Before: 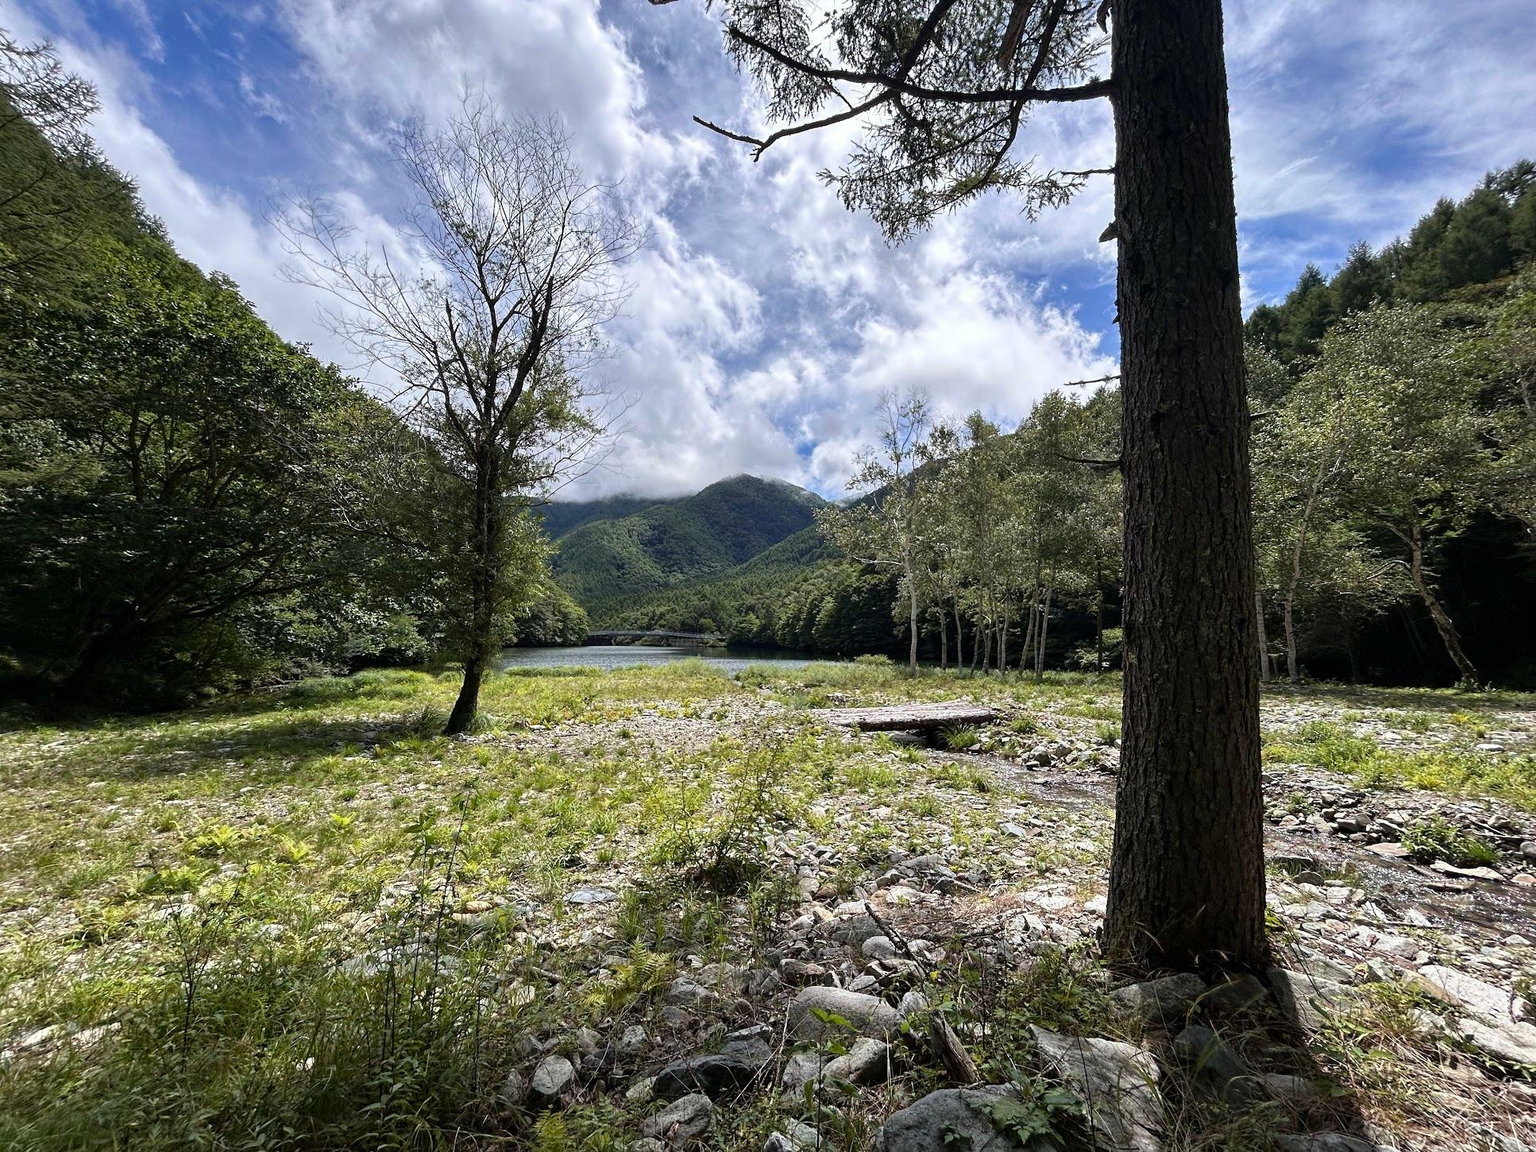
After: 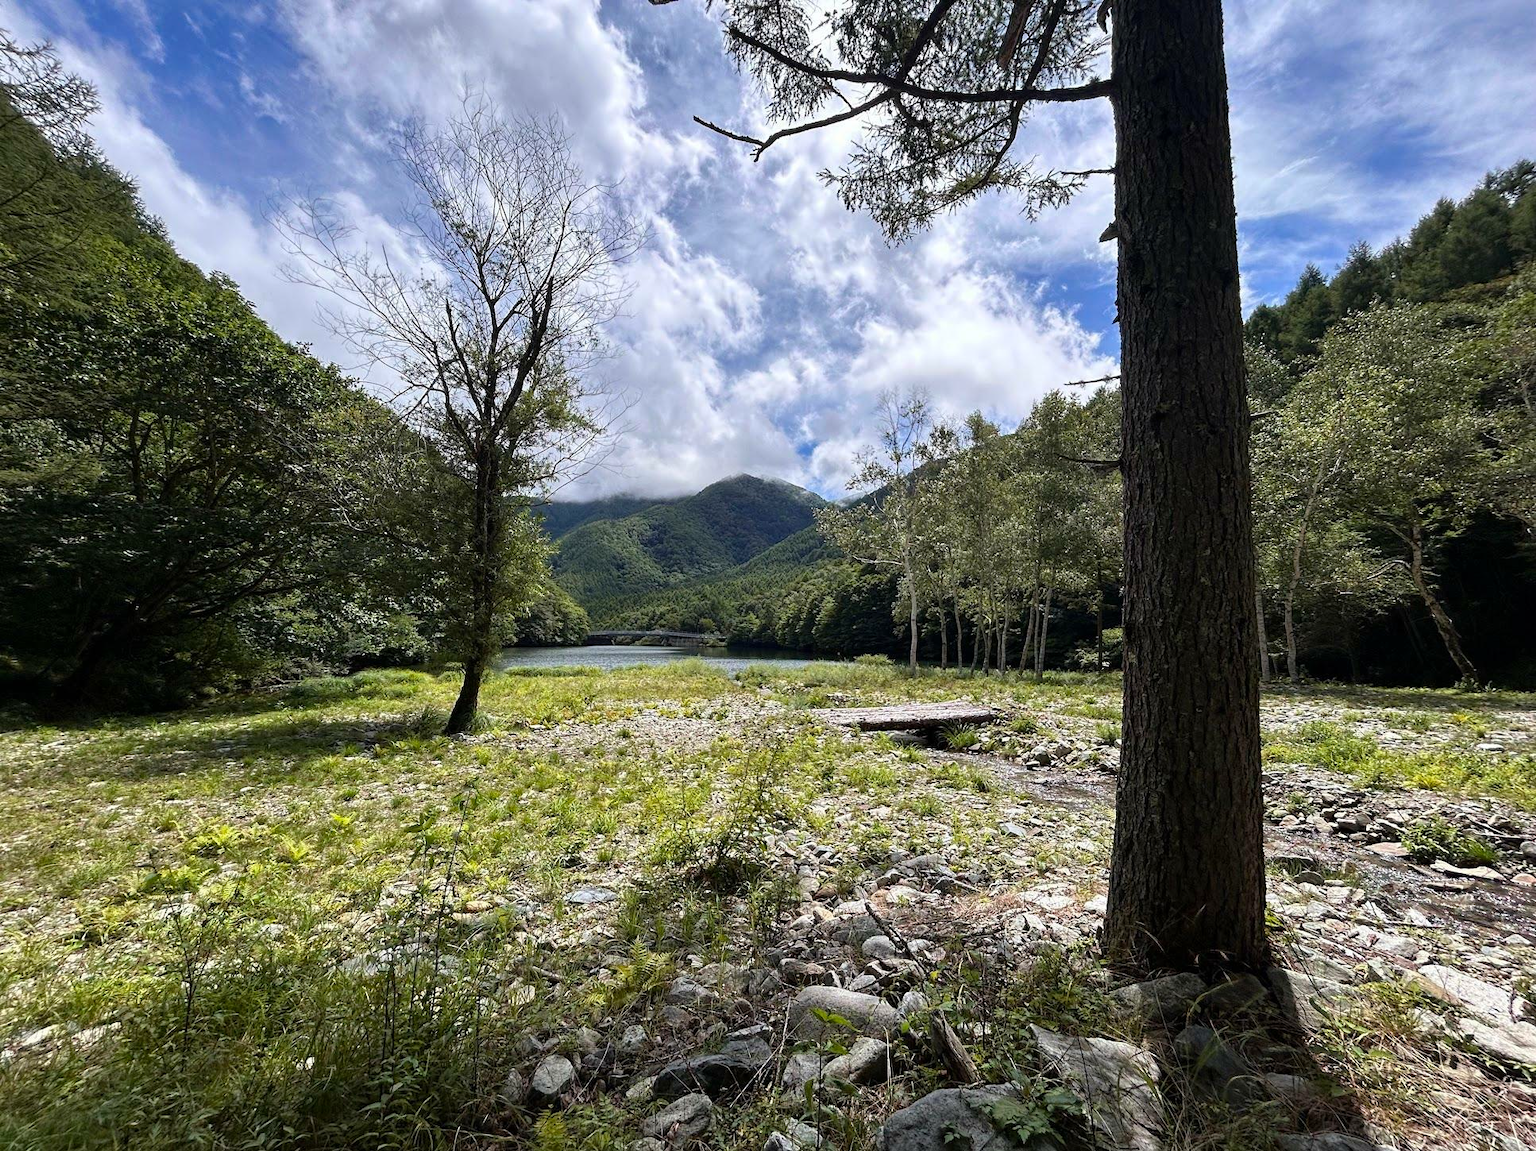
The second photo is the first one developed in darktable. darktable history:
color balance rgb: perceptual saturation grading › global saturation 0.73%, global vibrance 20%
